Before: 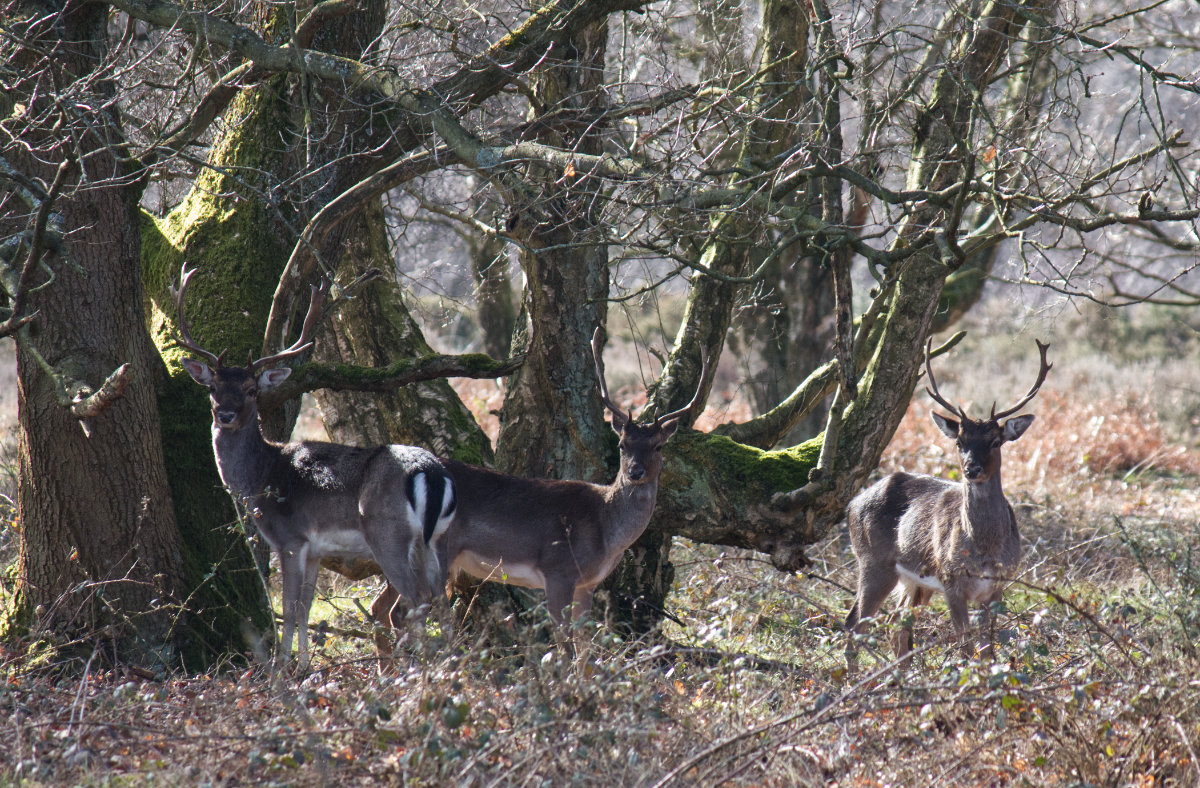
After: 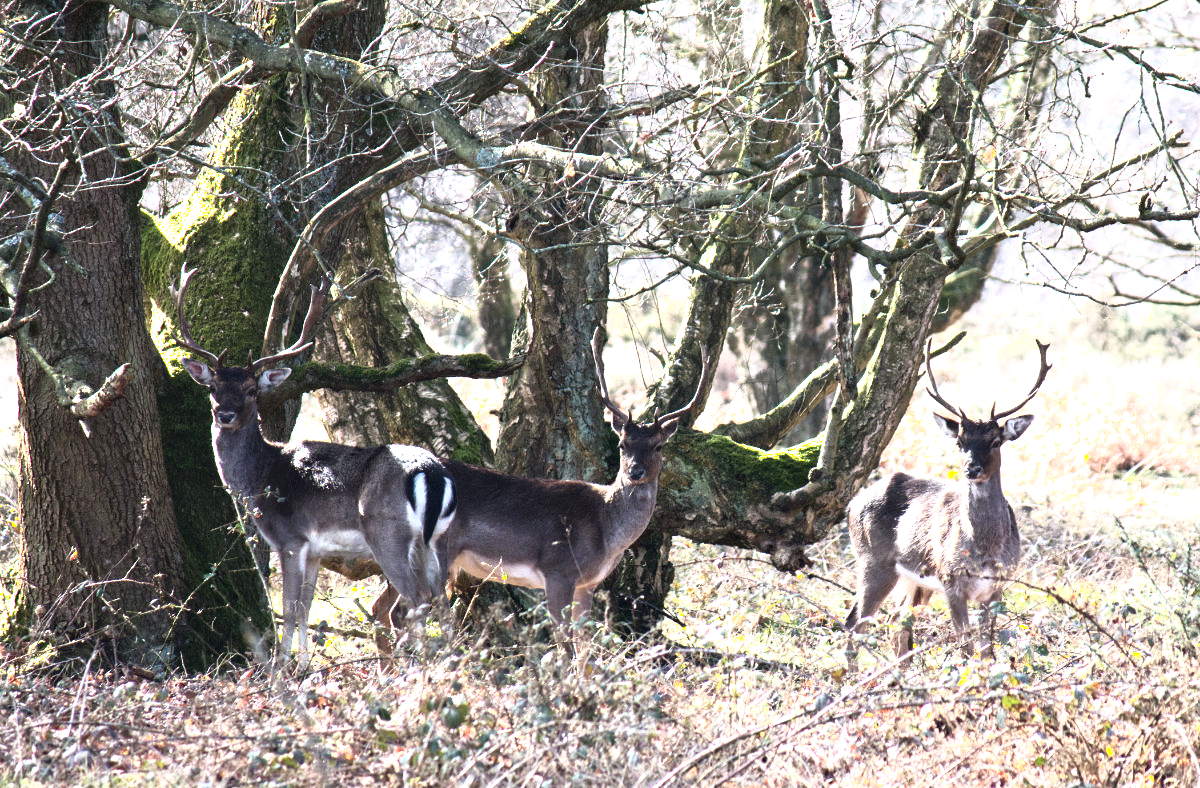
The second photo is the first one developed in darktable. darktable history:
exposure: black level correction 0, exposure 1.1 EV, compensate highlight preservation false
tone equalizer: -8 EV -0.417 EV, -7 EV -0.389 EV, -6 EV -0.333 EV, -5 EV -0.222 EV, -3 EV 0.222 EV, -2 EV 0.333 EV, -1 EV 0.389 EV, +0 EV 0.417 EV, edges refinement/feathering 500, mask exposure compensation -1.57 EV, preserve details no
shadows and highlights: shadows -62.32, white point adjustment -5.22, highlights 61.59
